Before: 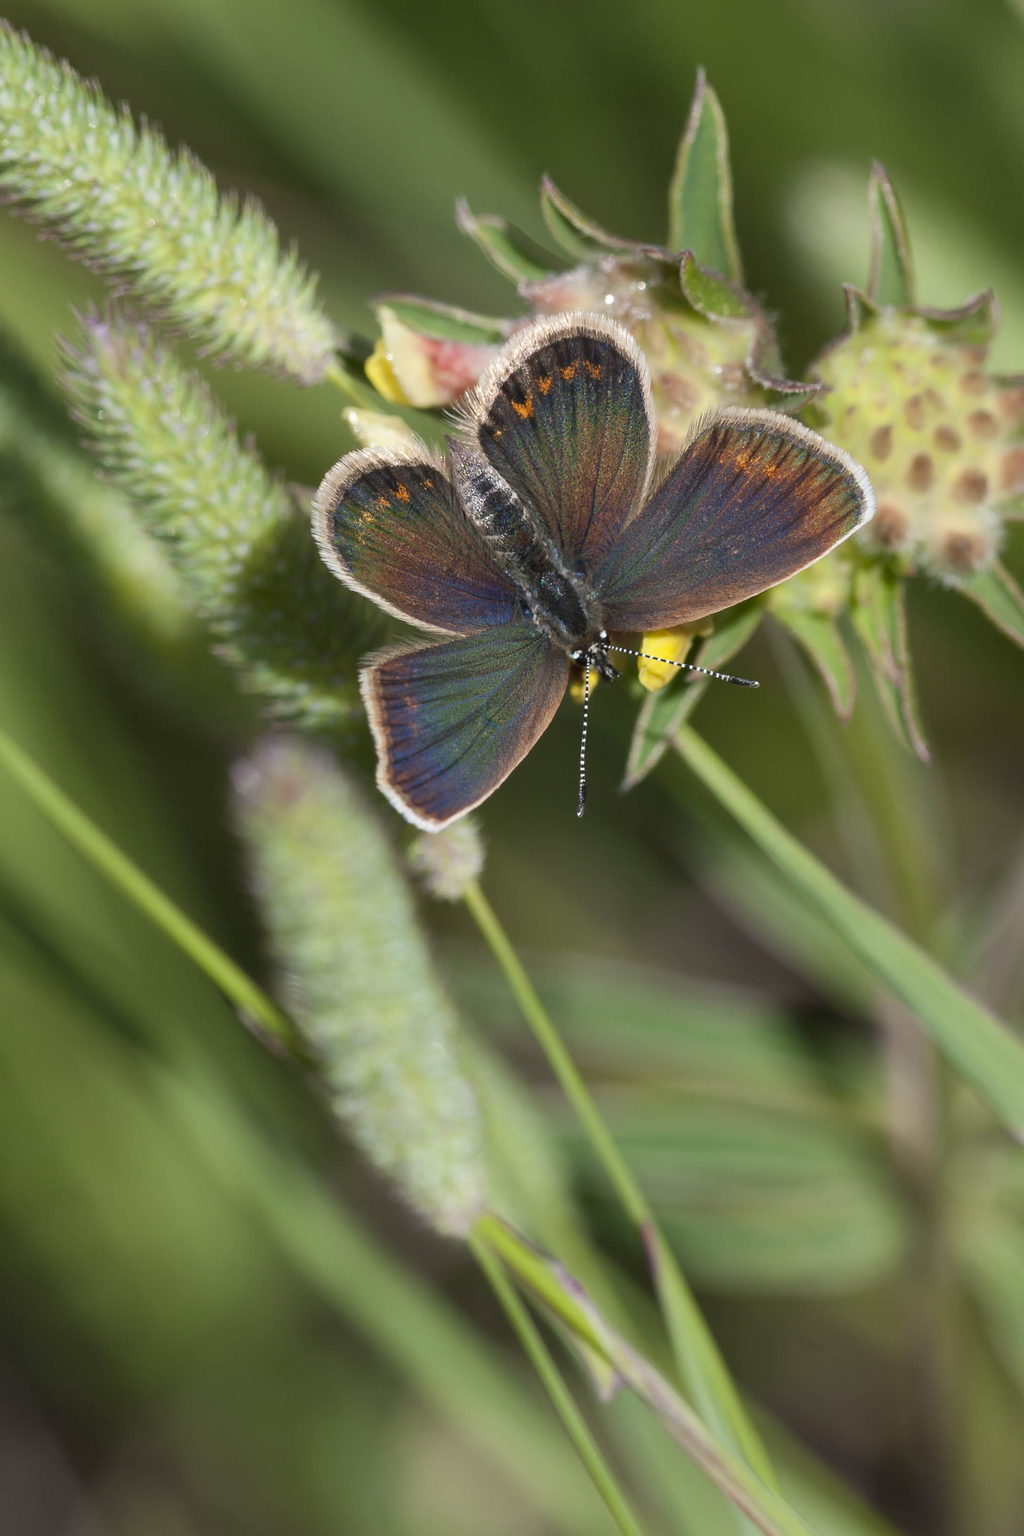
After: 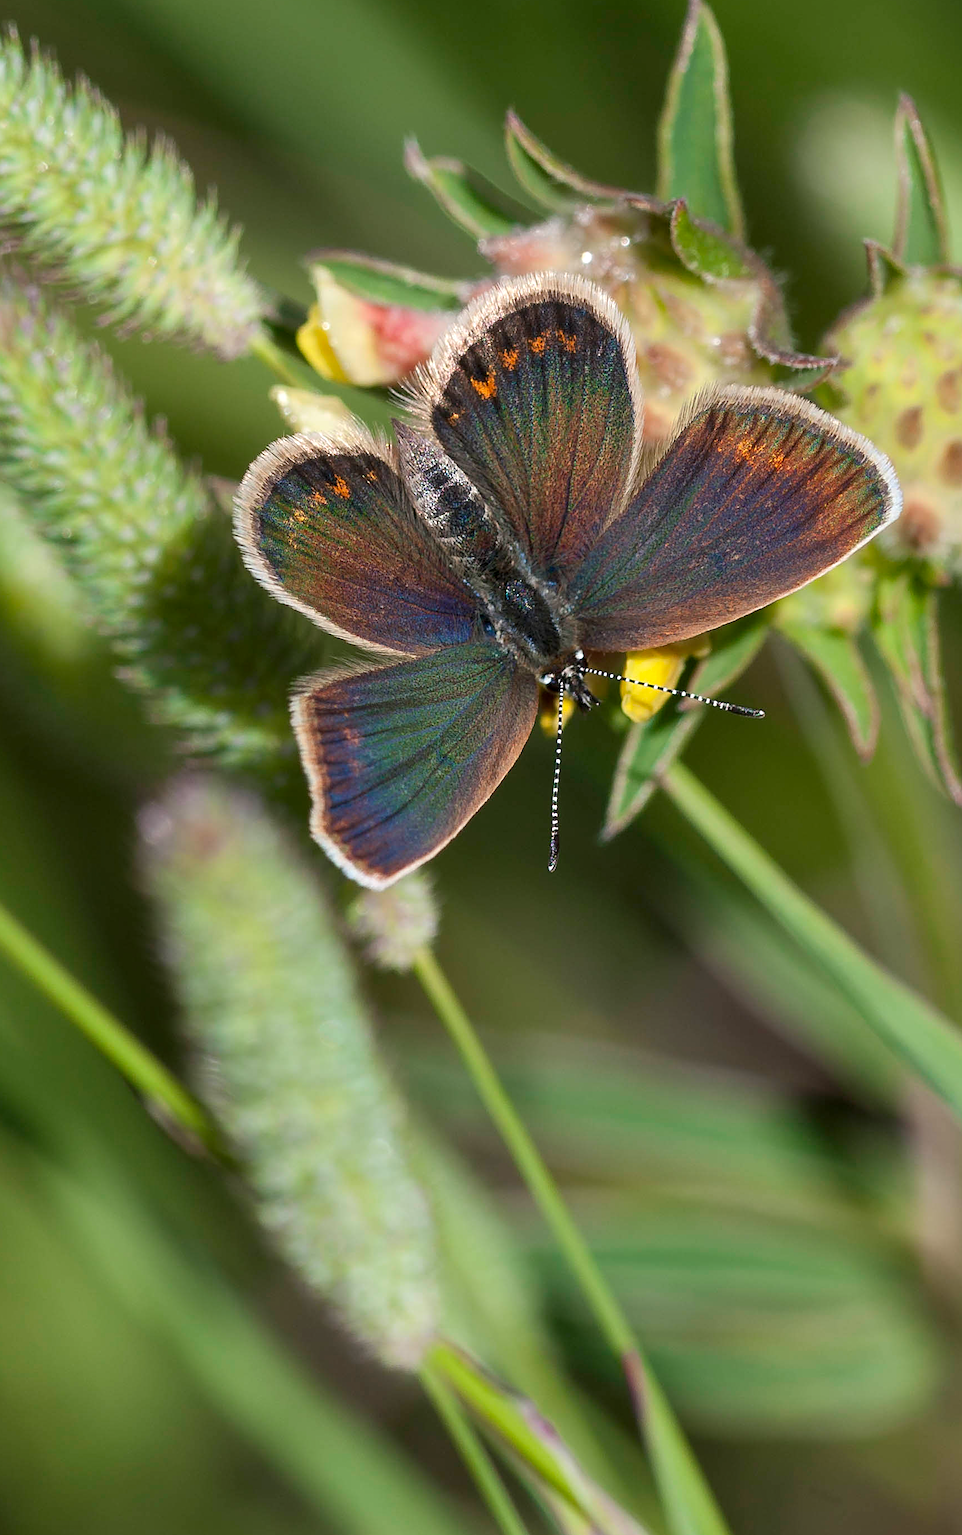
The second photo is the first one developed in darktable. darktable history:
sharpen: amount 0.575
color correction: saturation 1.1
local contrast: highlights 100%, shadows 100%, detail 120%, midtone range 0.2
crop: left 11.225%, top 5.381%, right 9.565%, bottom 10.314%
